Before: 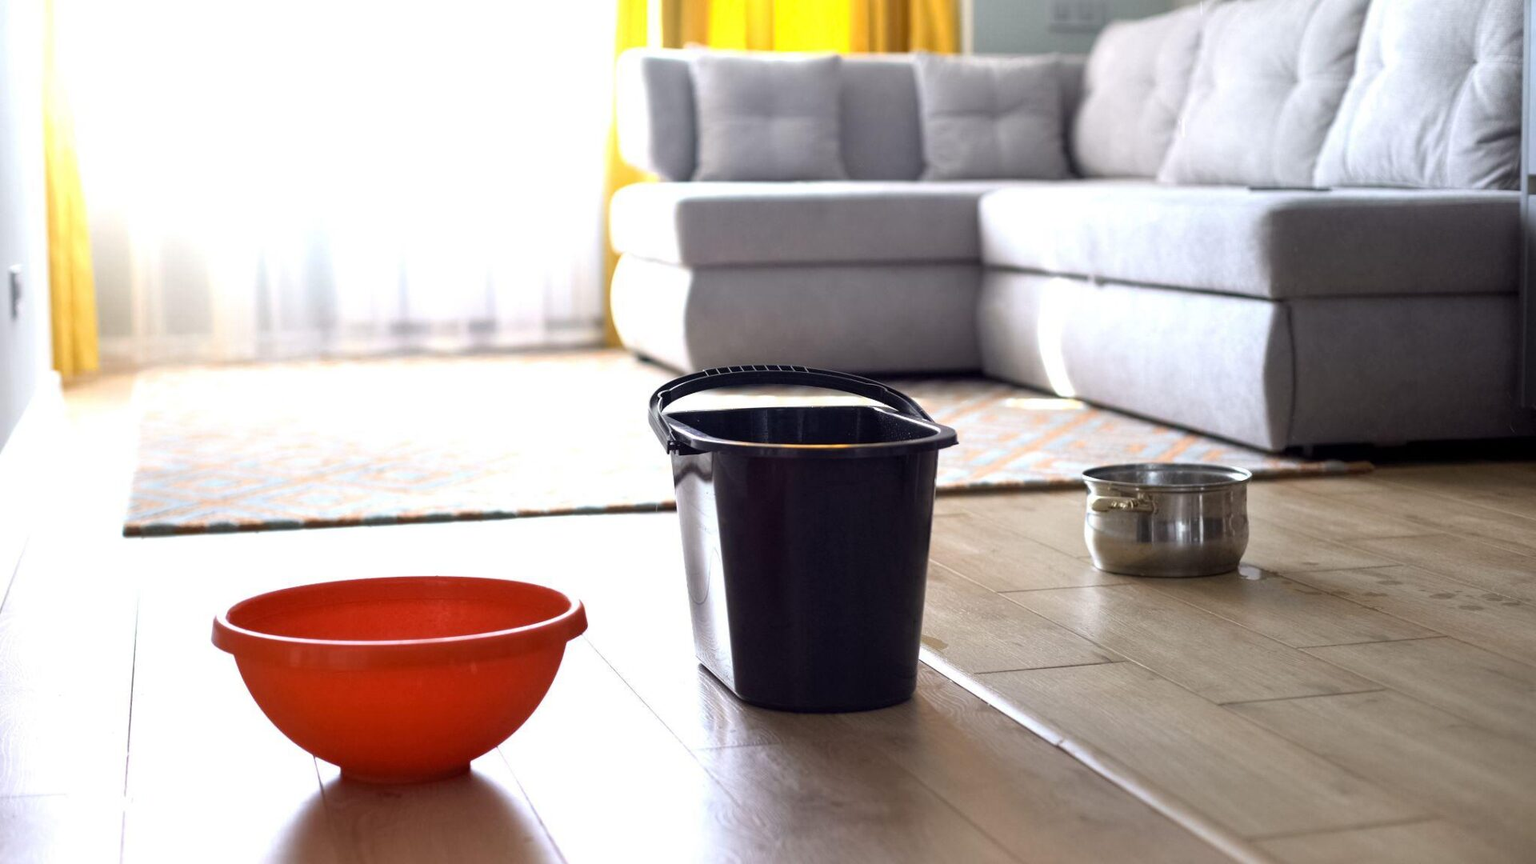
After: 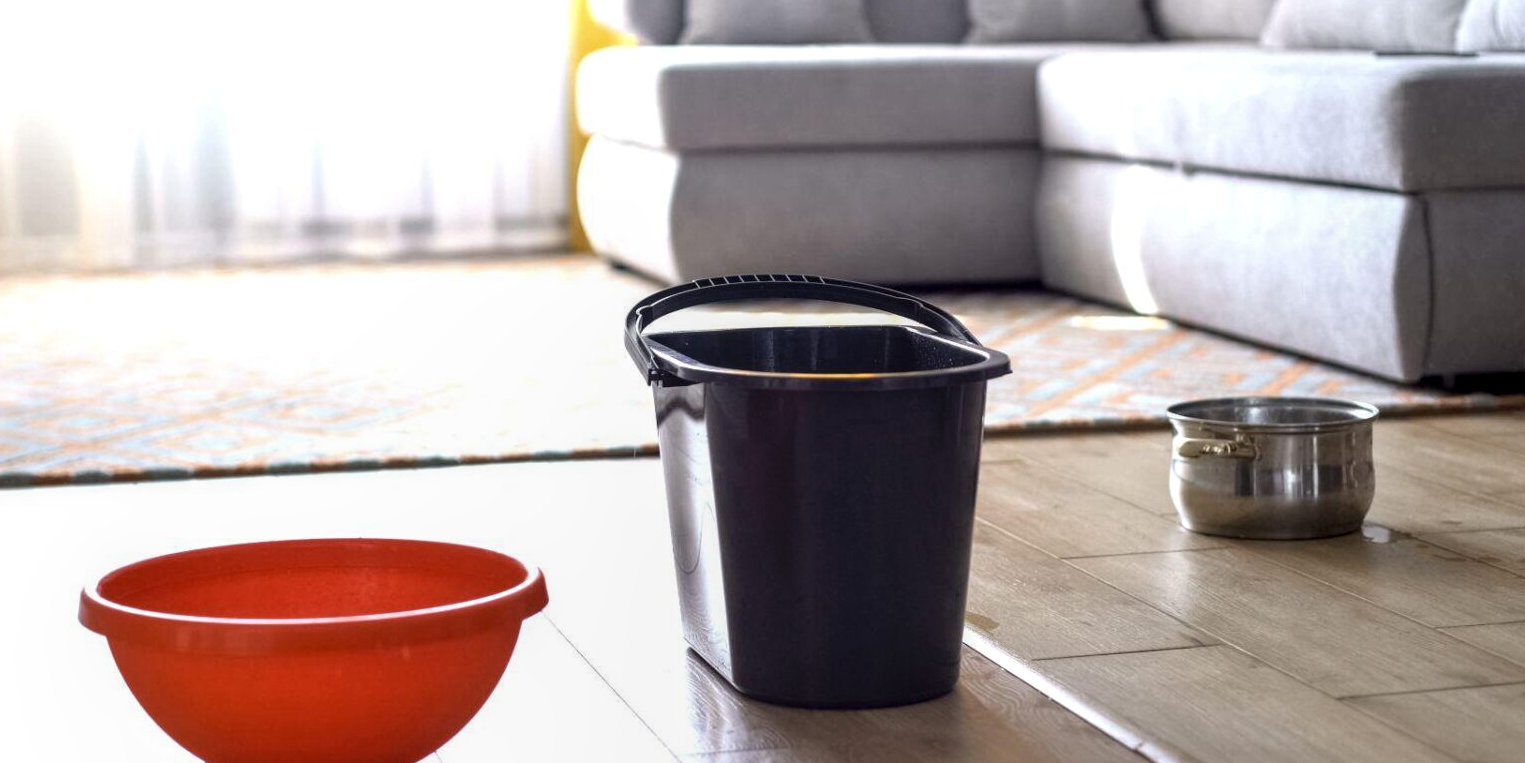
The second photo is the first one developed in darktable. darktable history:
local contrast: on, module defaults
crop: left 9.712%, top 16.928%, right 10.845%, bottom 12.332%
